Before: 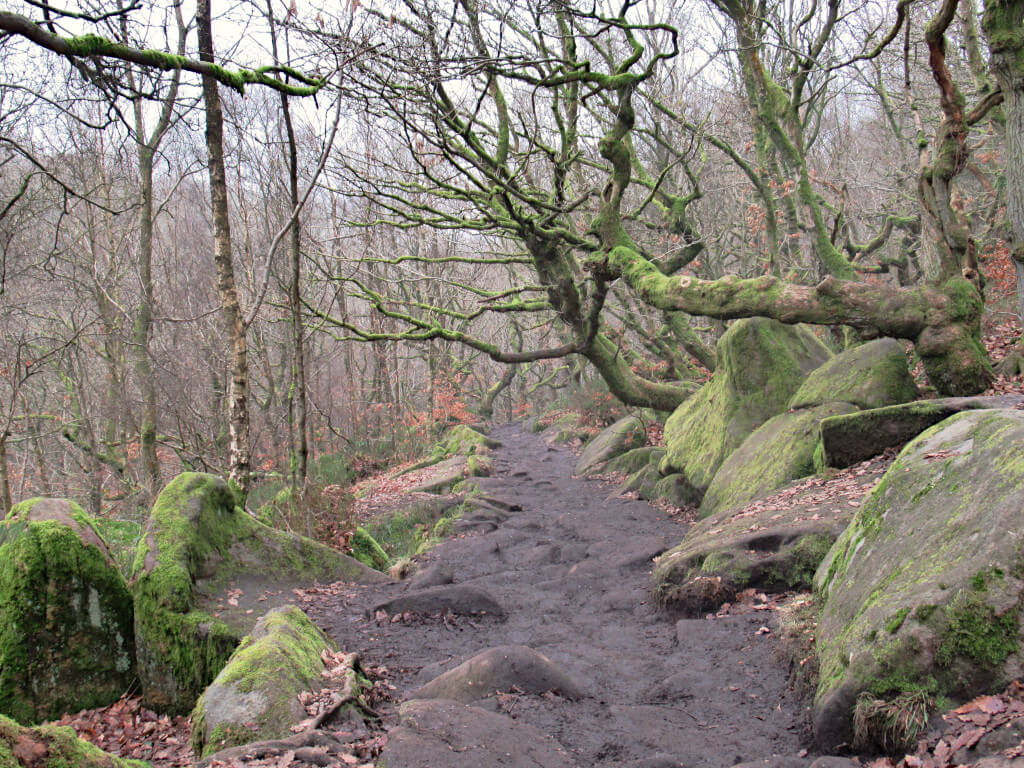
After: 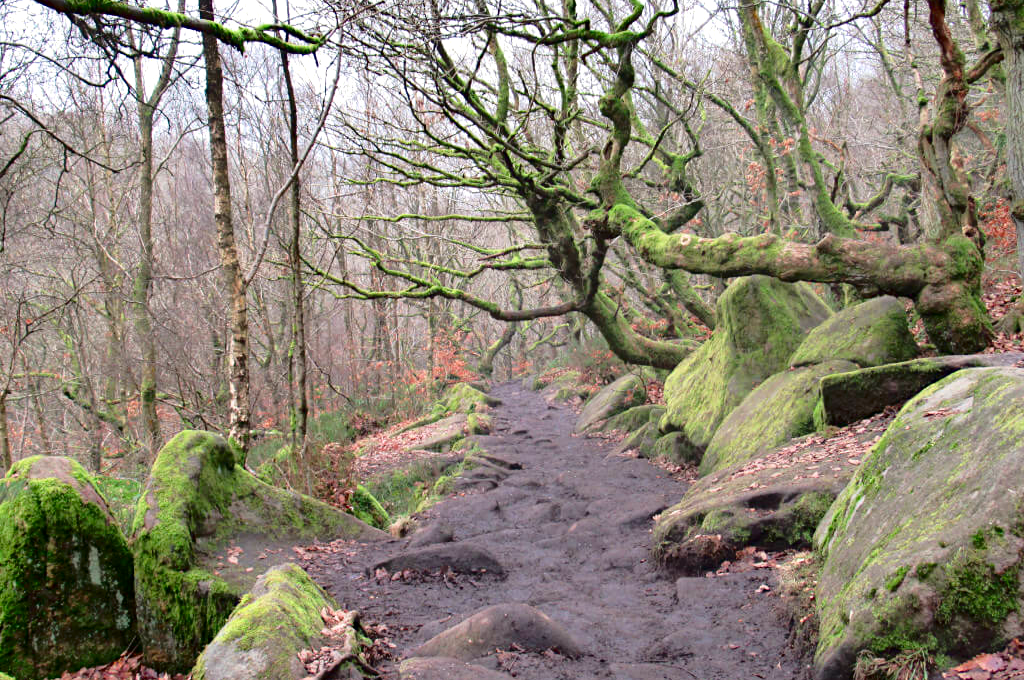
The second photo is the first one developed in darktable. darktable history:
tone equalizer: -8 EV 0.969 EV, -7 EV 1.04 EV, -6 EV 1 EV, -5 EV 1.04 EV, -4 EV 1.04 EV, -3 EV 0.725 EV, -2 EV 0.493 EV, -1 EV 0.267 EV, edges refinement/feathering 500, mask exposure compensation -1.57 EV, preserve details no
contrast brightness saturation: contrast 0.134, brightness -0.241, saturation 0.138
crop and rotate: top 5.525%, bottom 5.806%
